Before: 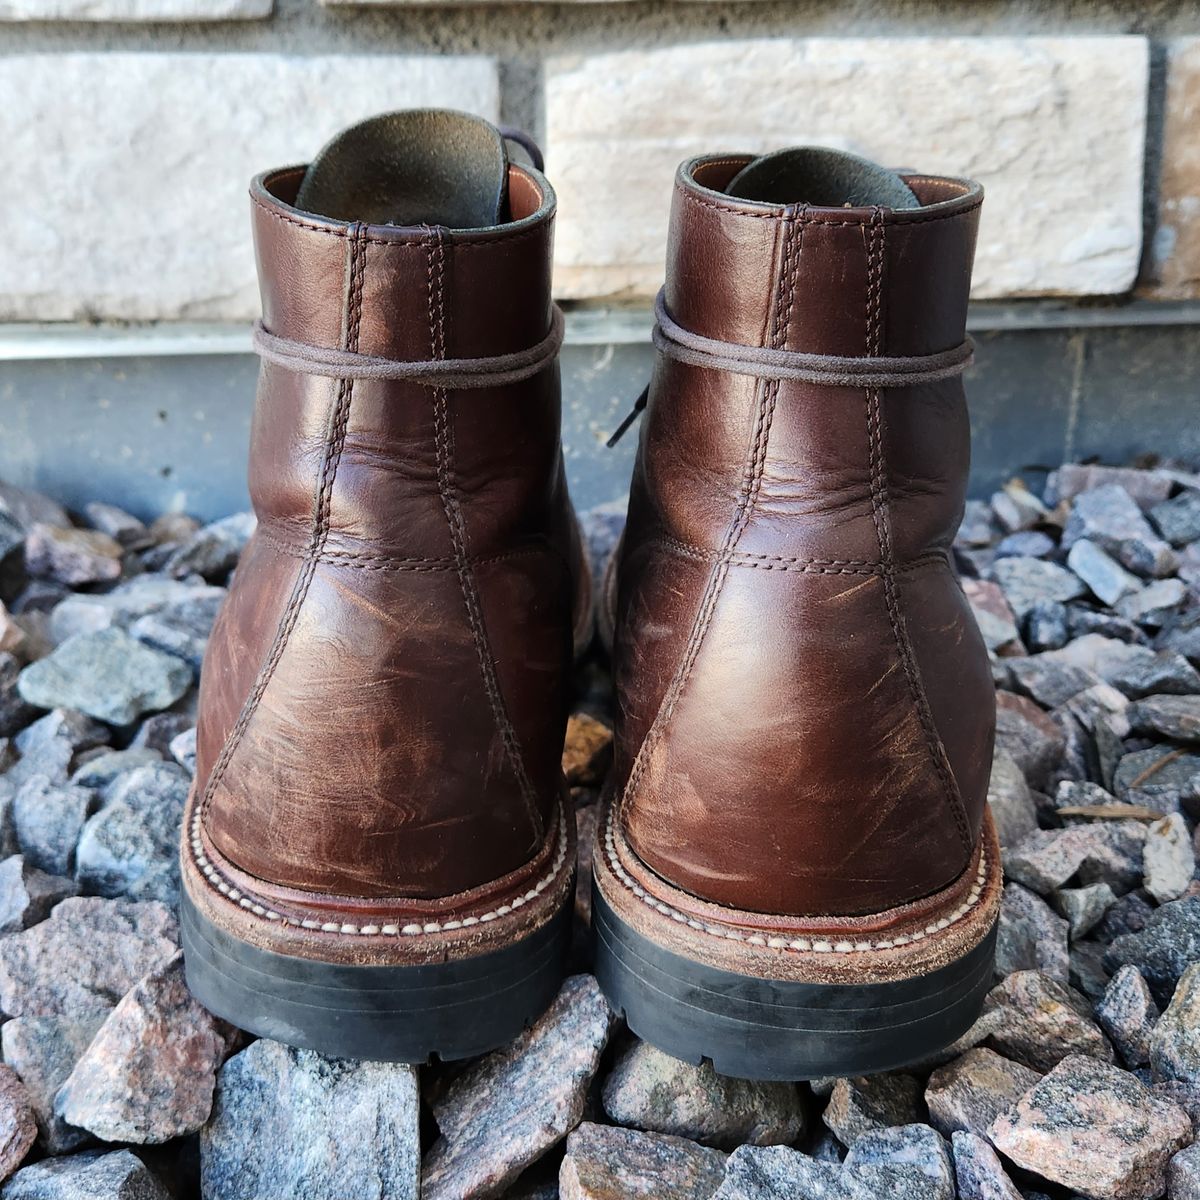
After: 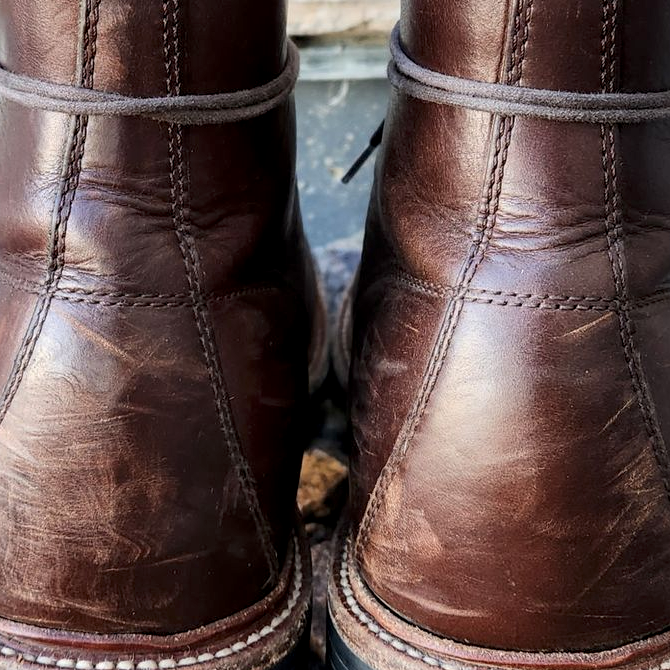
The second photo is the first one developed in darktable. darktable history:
crop and rotate: left 22.13%, top 22.054%, right 22.026%, bottom 22.102%
local contrast: shadows 94%
